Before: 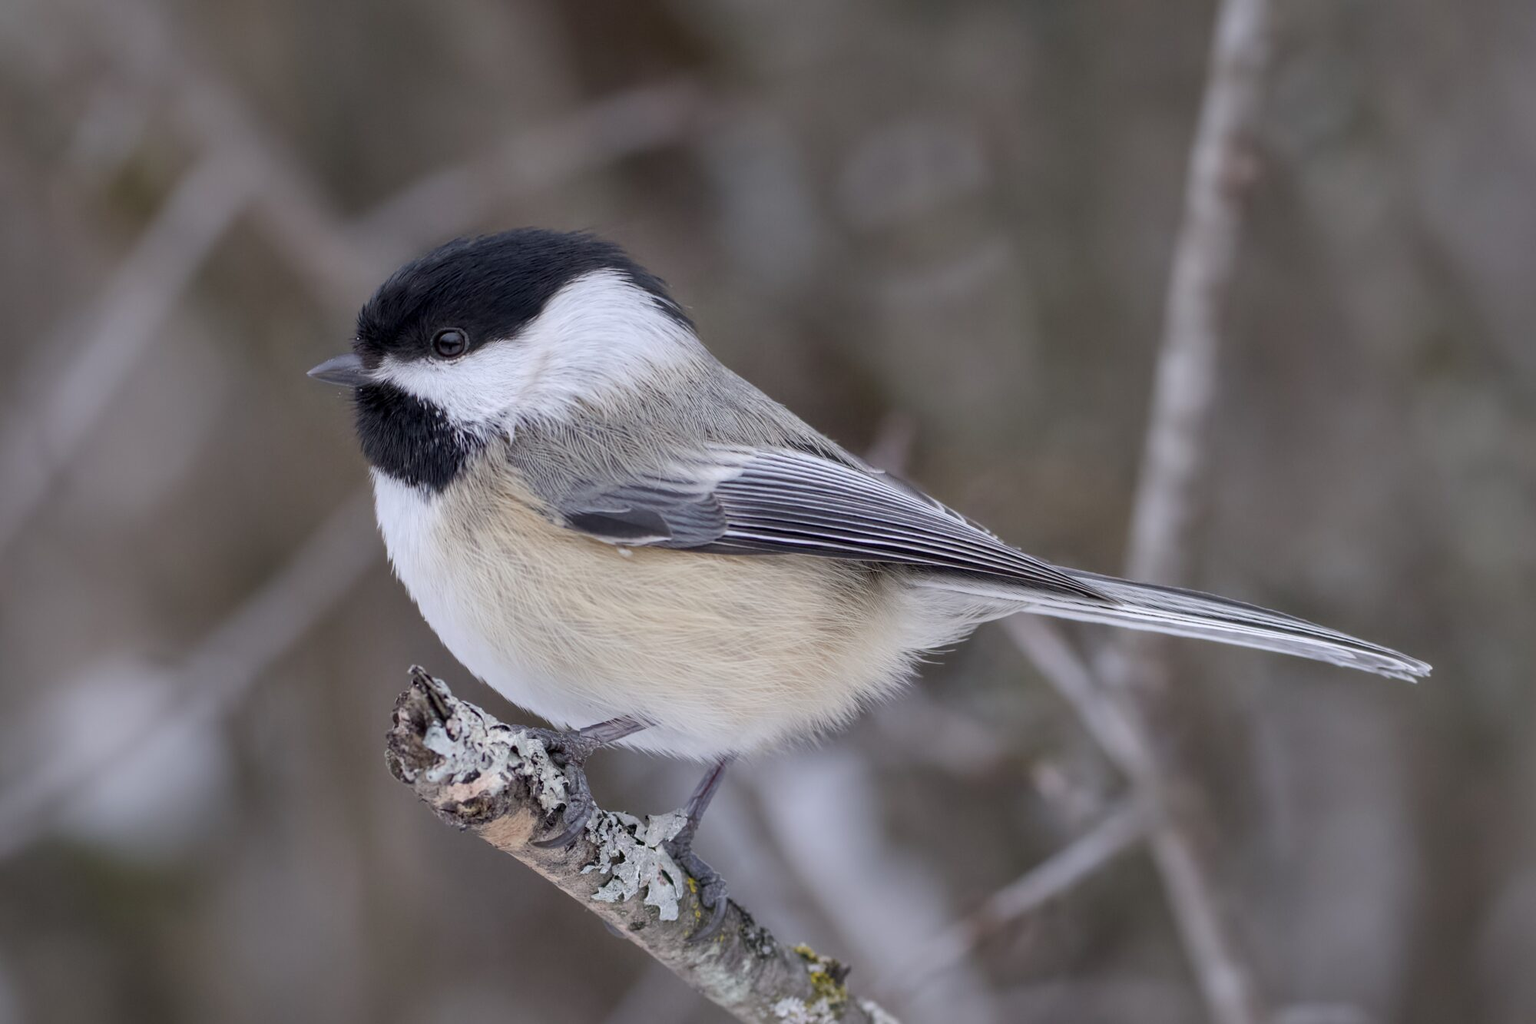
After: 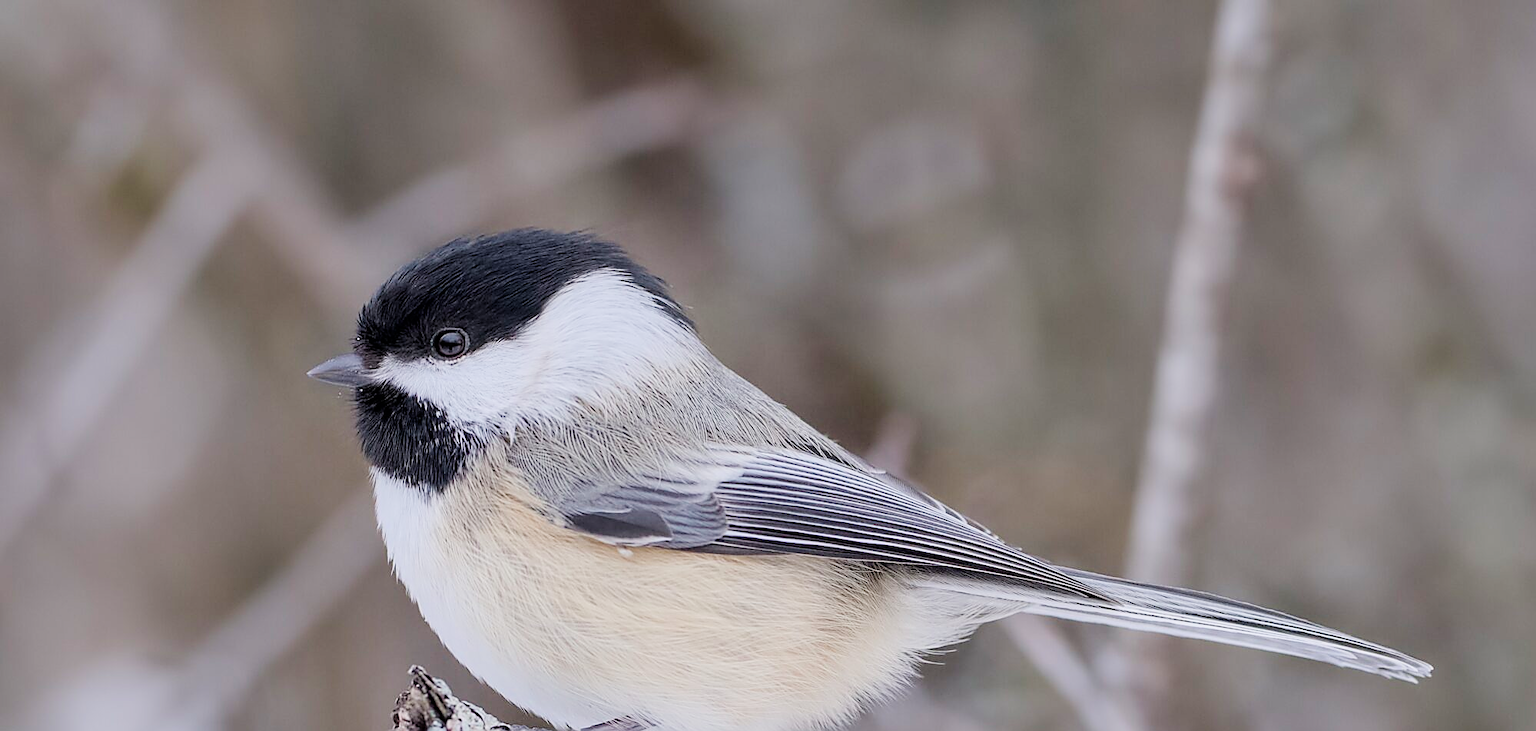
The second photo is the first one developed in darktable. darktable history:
exposure: black level correction 0, exposure 0.9 EV, compensate highlight preservation false
filmic rgb: black relative exposure -7.65 EV, white relative exposure 4.56 EV, hardness 3.61
sharpen: radius 1.4, amount 1.25, threshold 0.7
crop: bottom 28.576%
